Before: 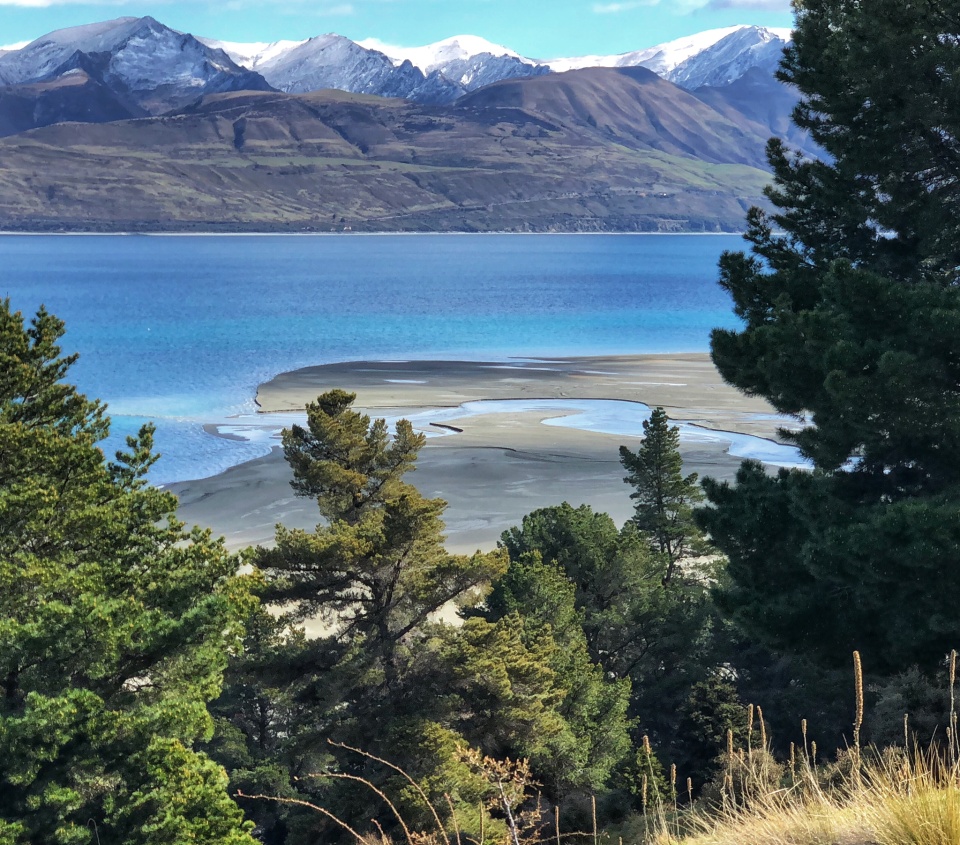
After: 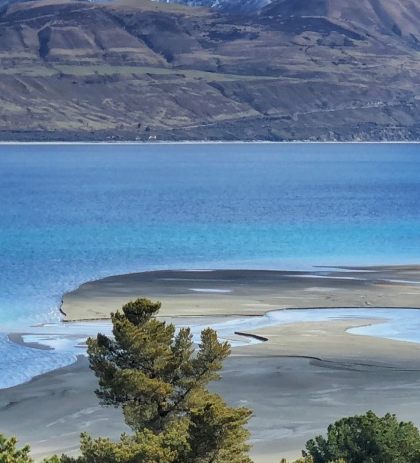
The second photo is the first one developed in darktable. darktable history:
exposure: black level correction 0.002, exposure -0.108 EV, compensate highlight preservation false
tone equalizer: on, module defaults
crop: left 20.339%, top 10.818%, right 35.808%, bottom 34.316%
